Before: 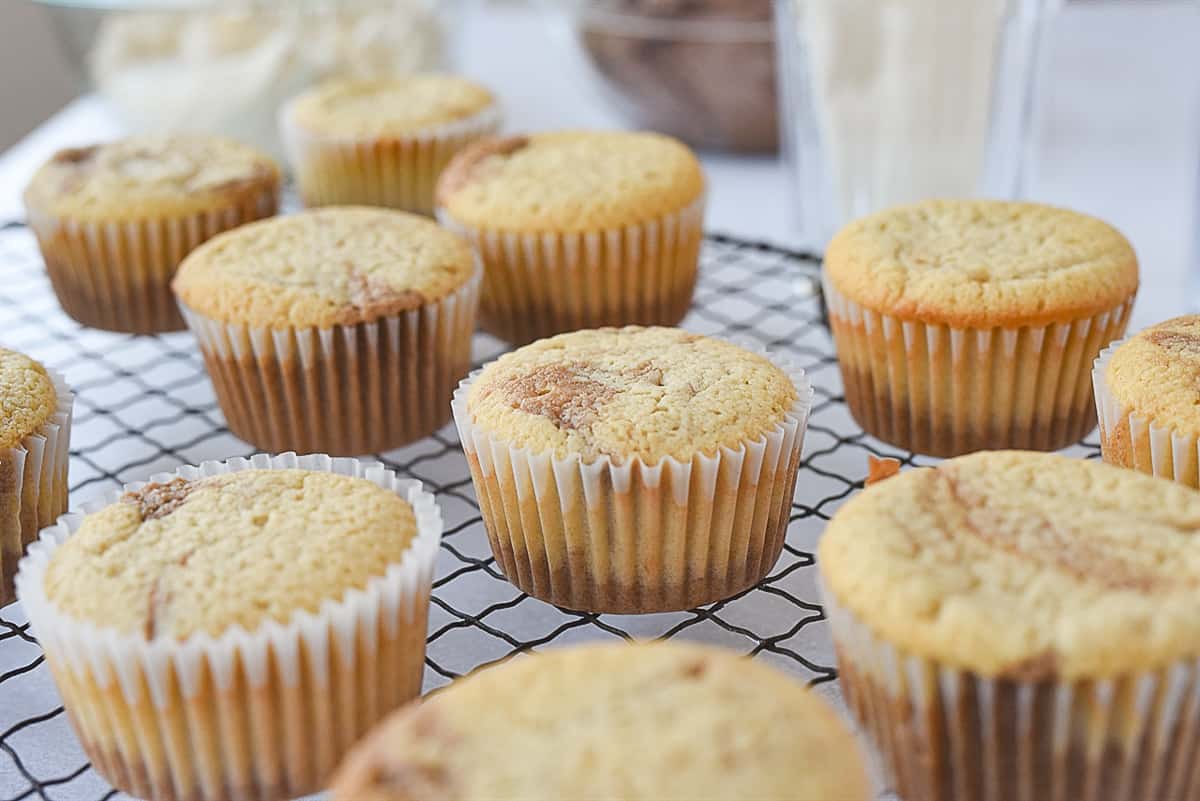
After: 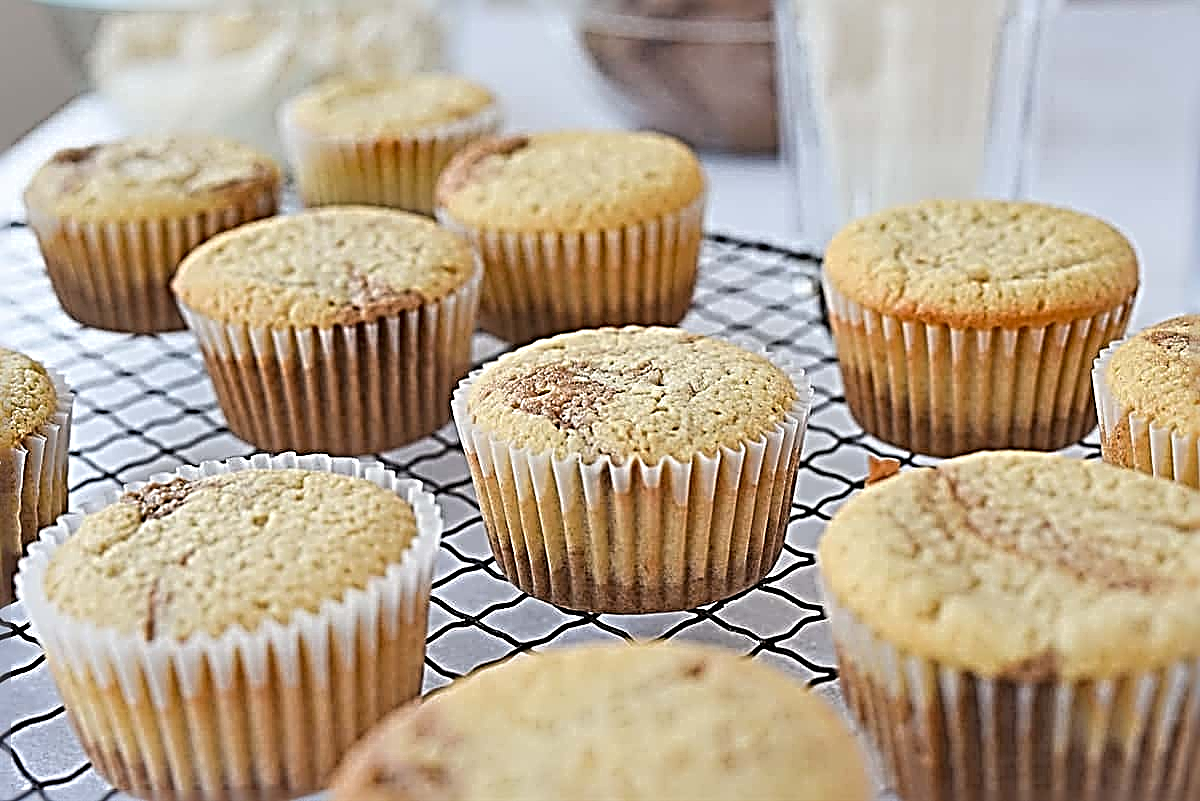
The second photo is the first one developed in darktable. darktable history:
sharpen: radius 4.014, amount 1.991
